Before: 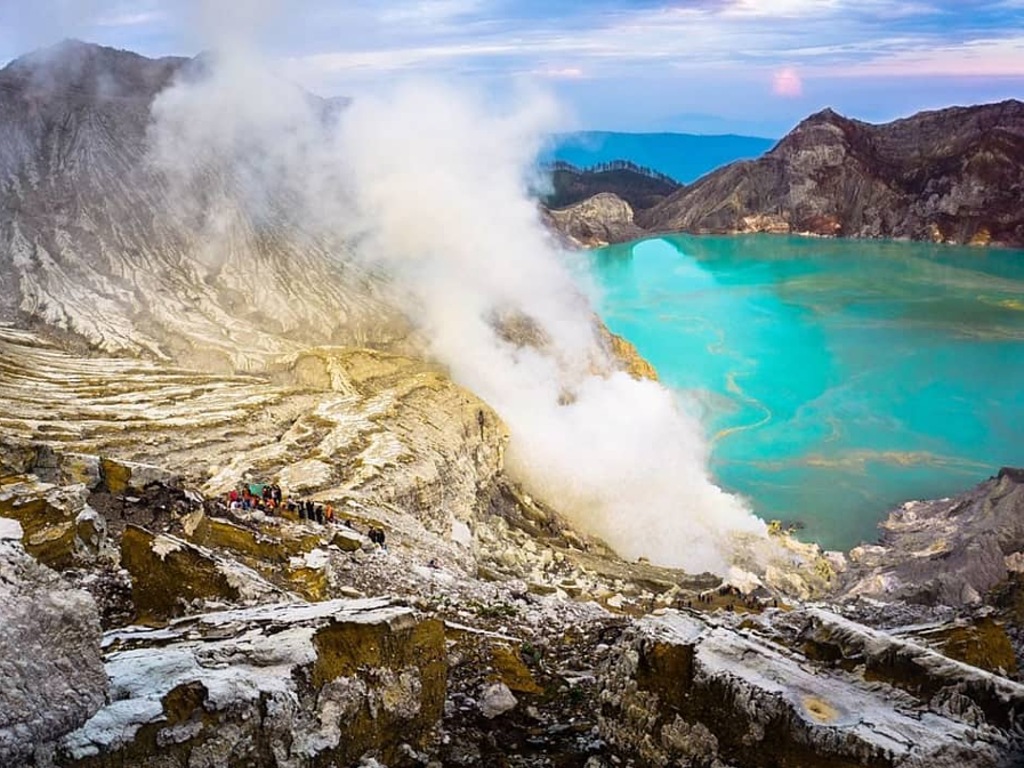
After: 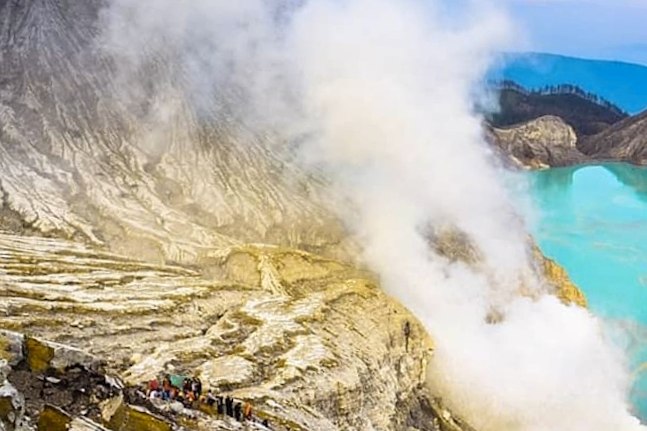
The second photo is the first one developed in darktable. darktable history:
color contrast: green-magenta contrast 0.8, blue-yellow contrast 1.1, unbound 0
crop and rotate: angle -4.99°, left 2.122%, top 6.945%, right 27.566%, bottom 30.519%
